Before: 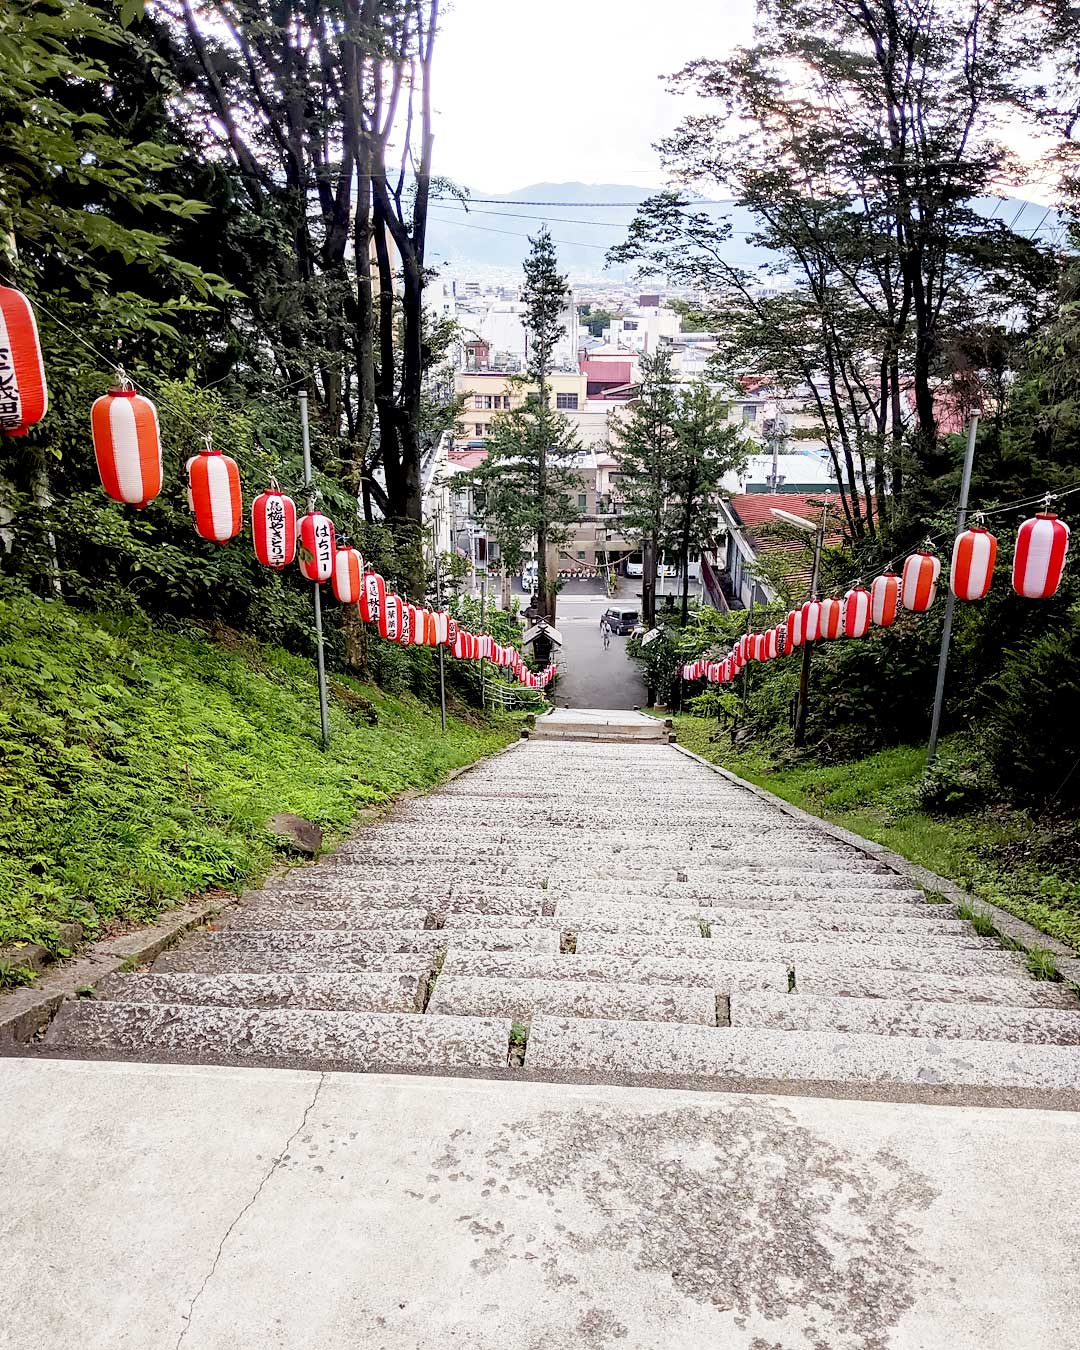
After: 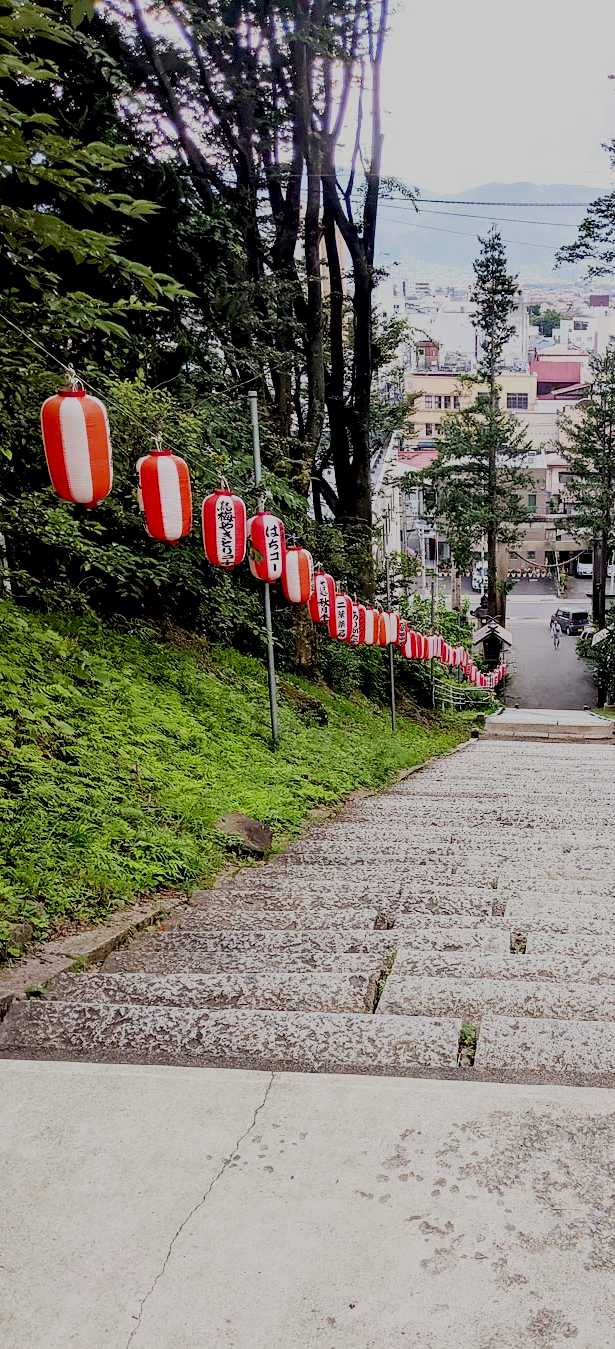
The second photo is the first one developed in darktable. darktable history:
filmic rgb: black relative exposure -16 EV, white relative exposure 6.88 EV, hardness 4.68, color science v6 (2022)
crop: left 4.697%, right 38.318%
contrast brightness saturation: brightness -0.097
